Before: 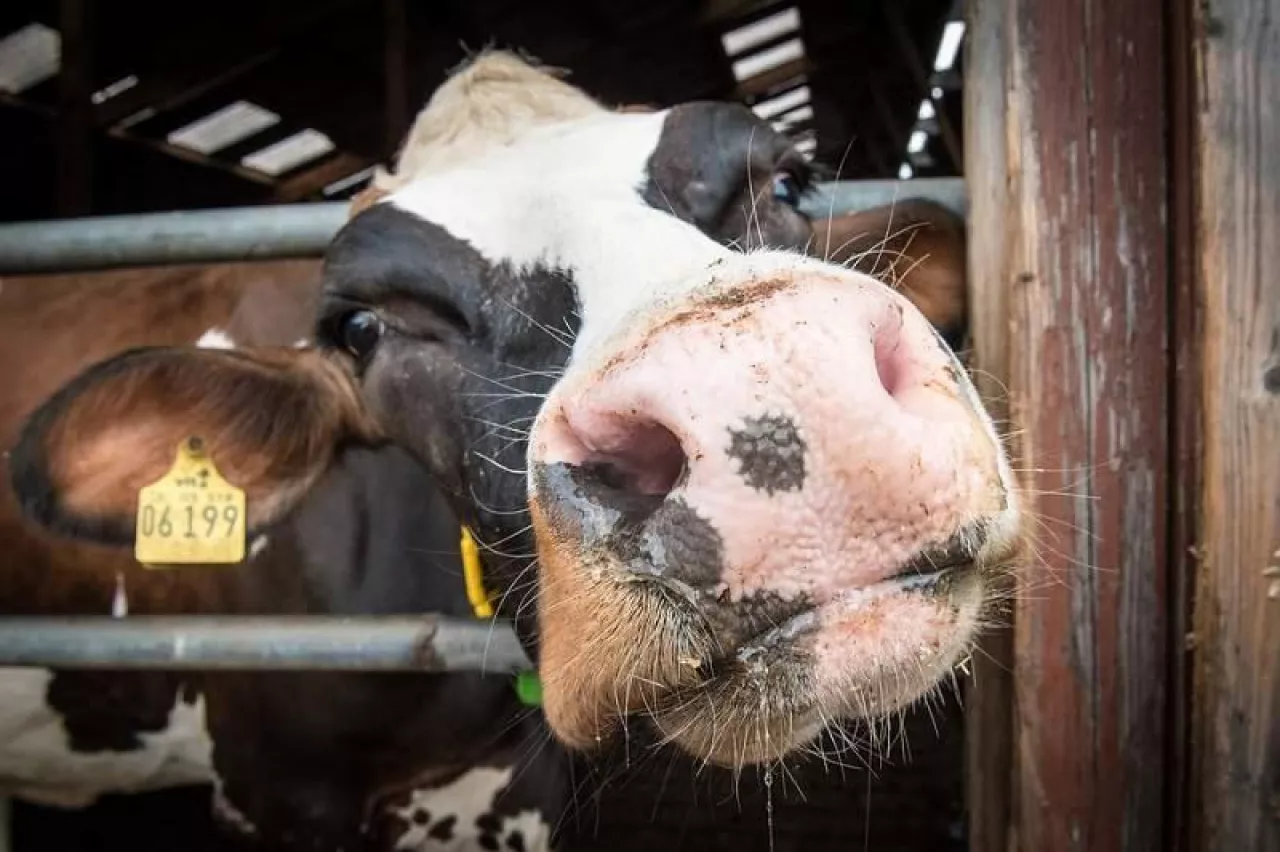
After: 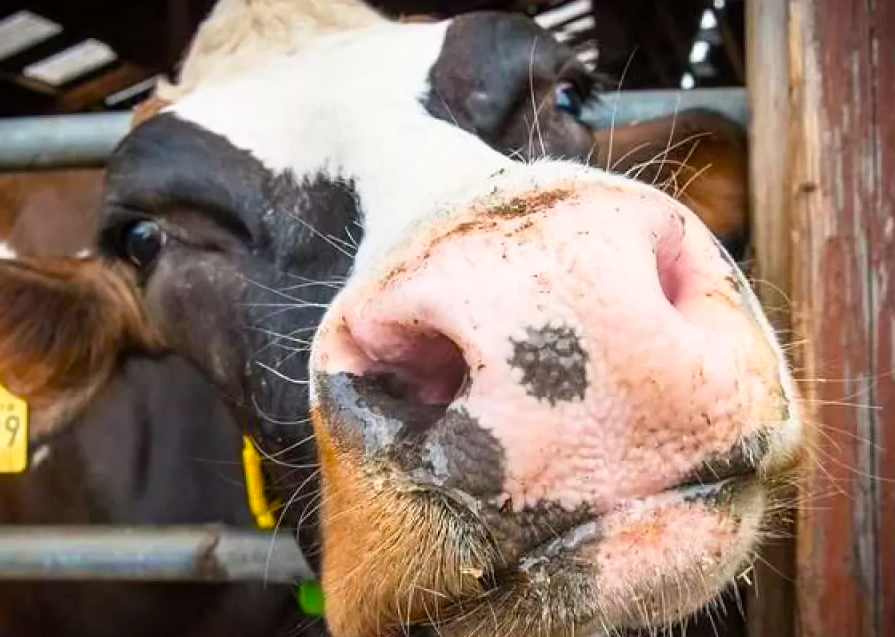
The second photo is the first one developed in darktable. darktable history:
crop and rotate: left 17.046%, top 10.659%, right 12.989%, bottom 14.553%
shadows and highlights: shadows 0, highlights 40
color balance rgb: linear chroma grading › global chroma 15%, perceptual saturation grading › global saturation 30%
